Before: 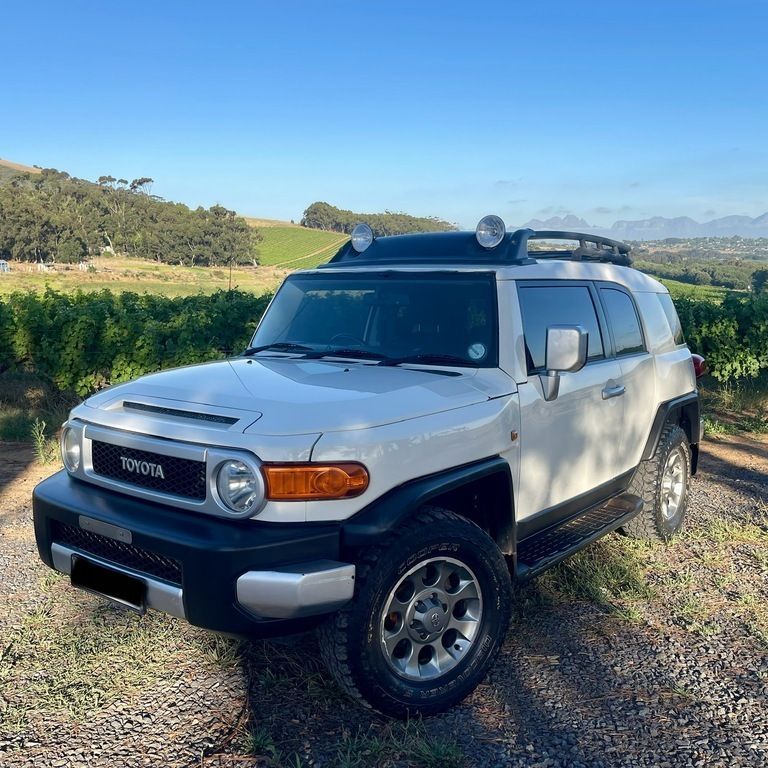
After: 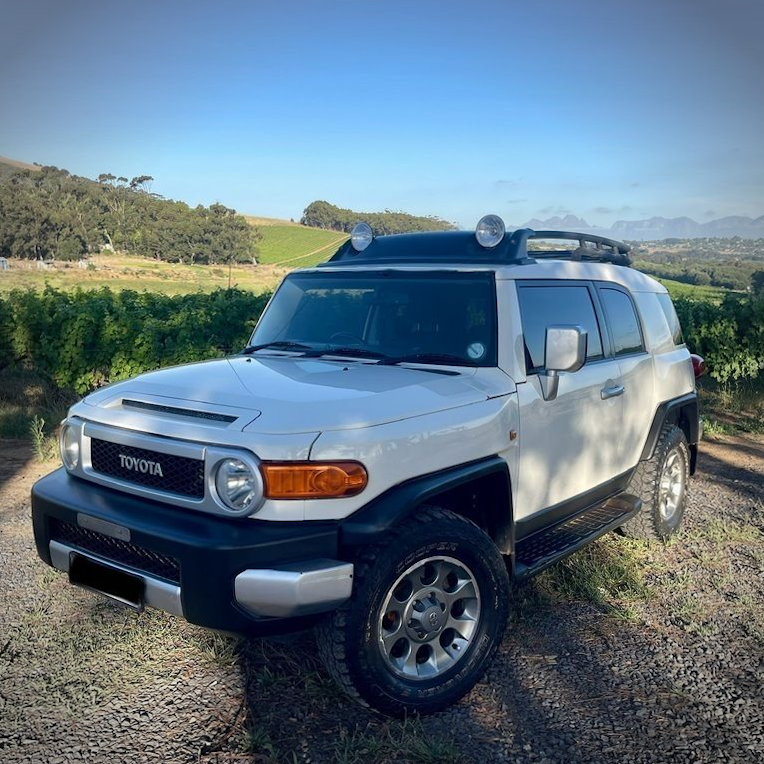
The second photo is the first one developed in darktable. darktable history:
vignetting: brightness -0.575
crop and rotate: angle -0.262°
